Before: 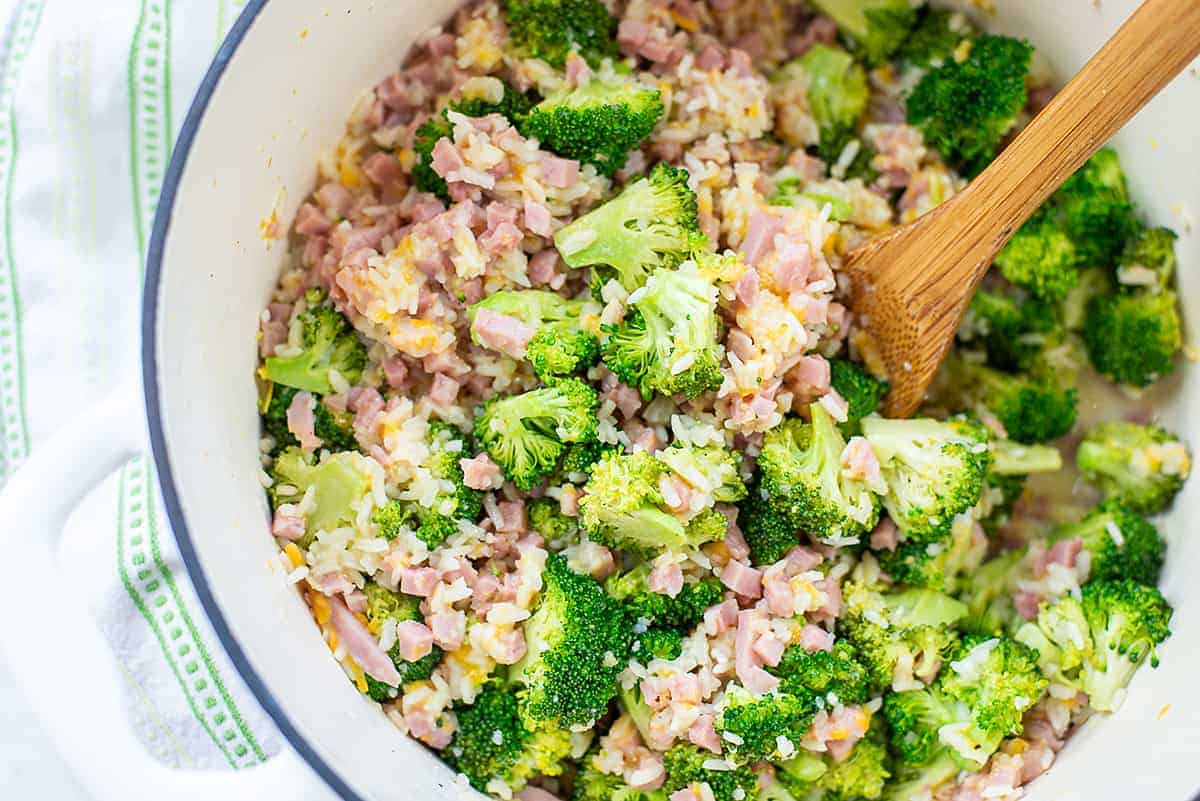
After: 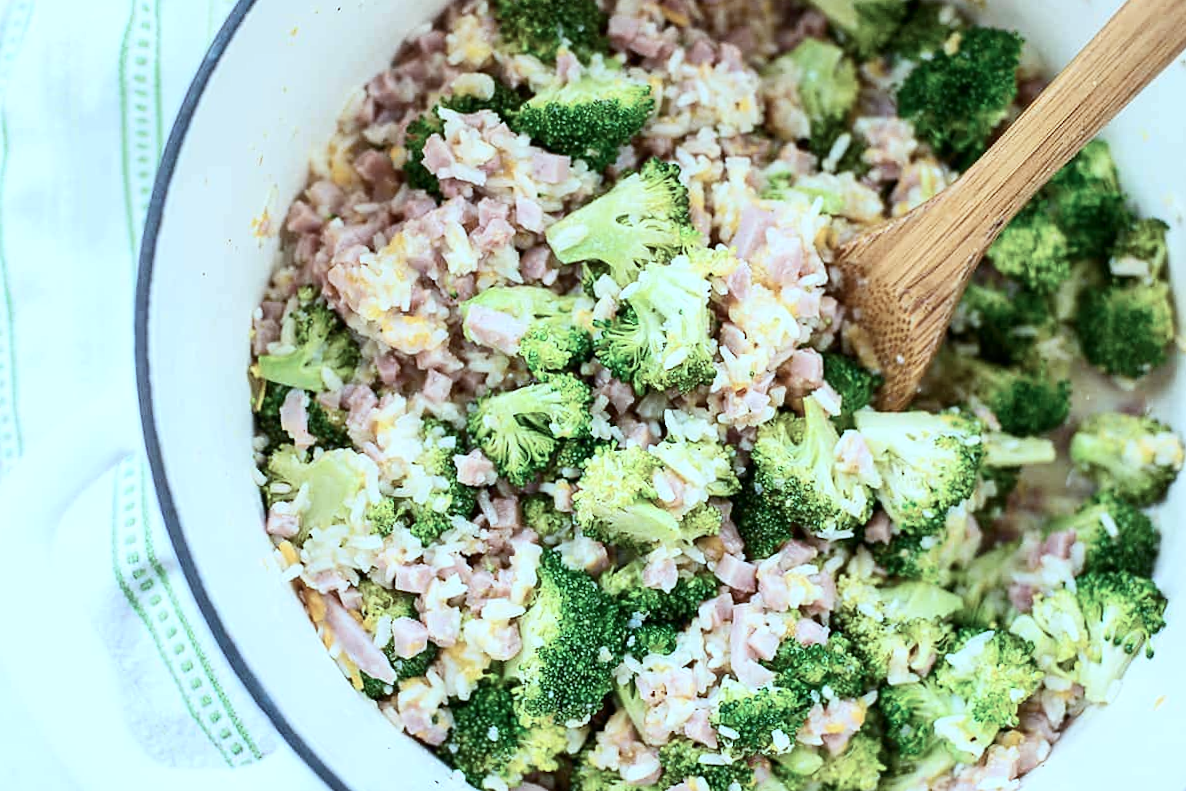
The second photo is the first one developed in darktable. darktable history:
contrast brightness saturation: contrast 0.22
rgb levels: preserve colors max RGB
vignetting: fall-off start 116.67%, fall-off radius 59.26%, brightness -0.31, saturation -0.056
color correction: highlights a* -12.64, highlights b* -18.1, saturation 0.7
rotate and perspective: rotation -0.45°, automatic cropping original format, crop left 0.008, crop right 0.992, crop top 0.012, crop bottom 0.988
